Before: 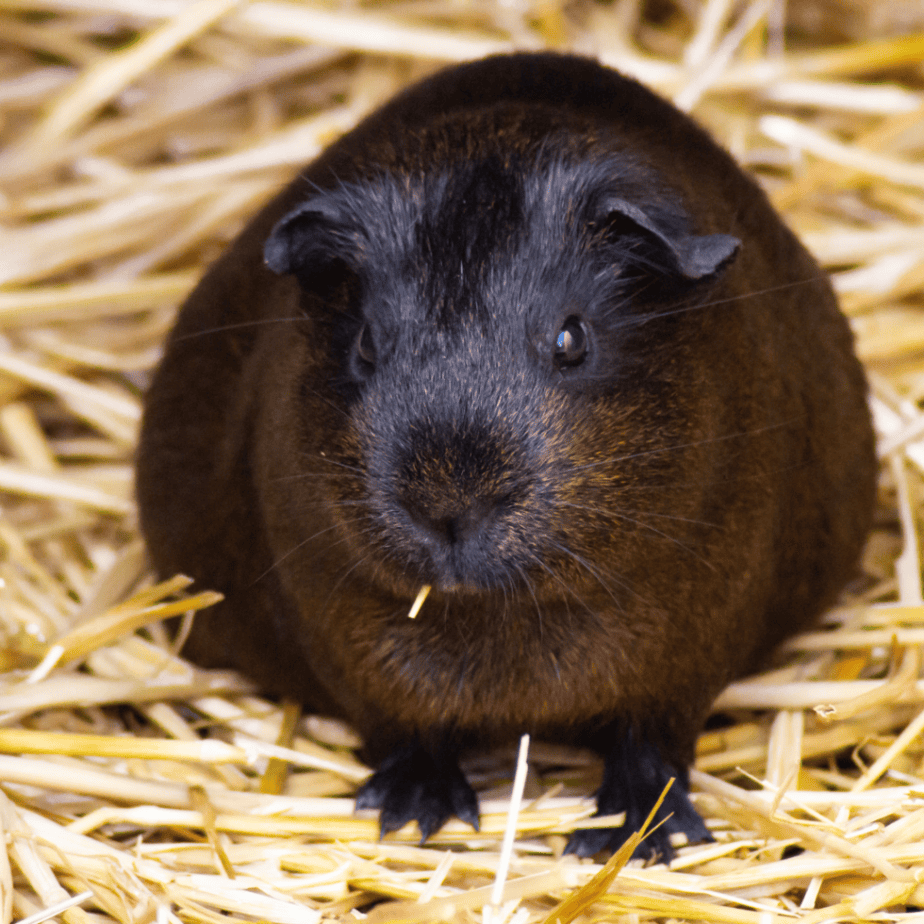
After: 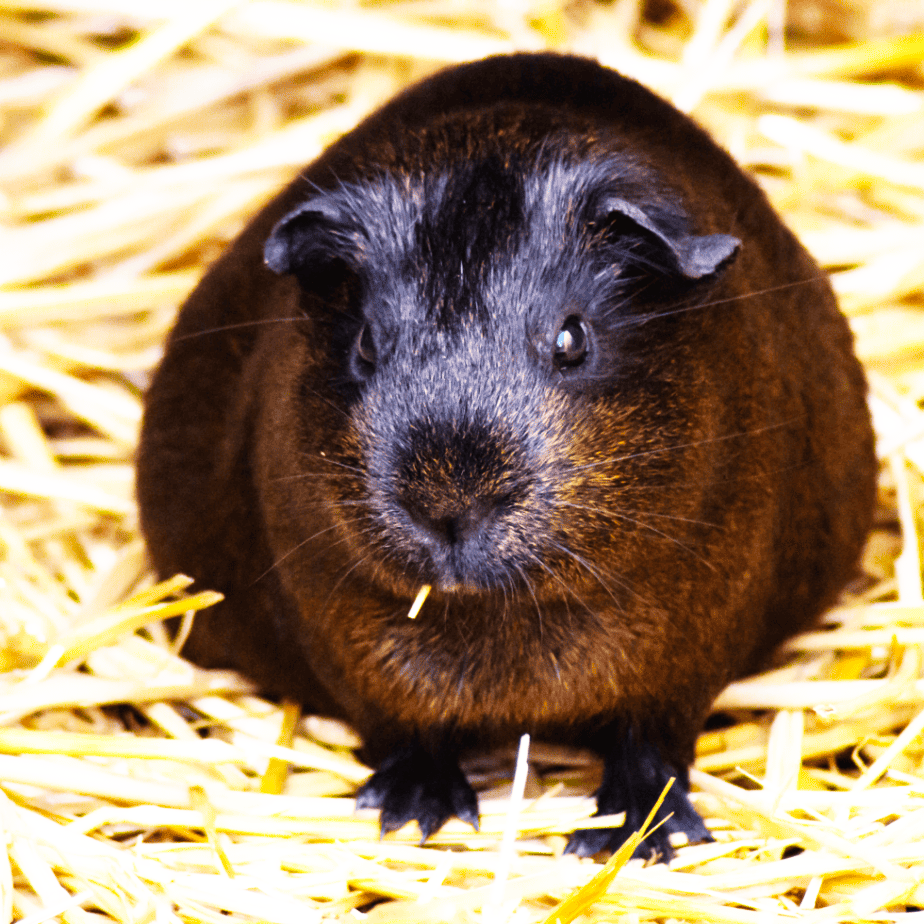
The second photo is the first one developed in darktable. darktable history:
base curve: curves: ch0 [(0, 0) (0.007, 0.004) (0.027, 0.03) (0.046, 0.07) (0.207, 0.54) (0.442, 0.872) (0.673, 0.972) (1, 1)], preserve colors none
exposure: black level correction -0.001, exposure 0.08 EV, compensate highlight preservation false
